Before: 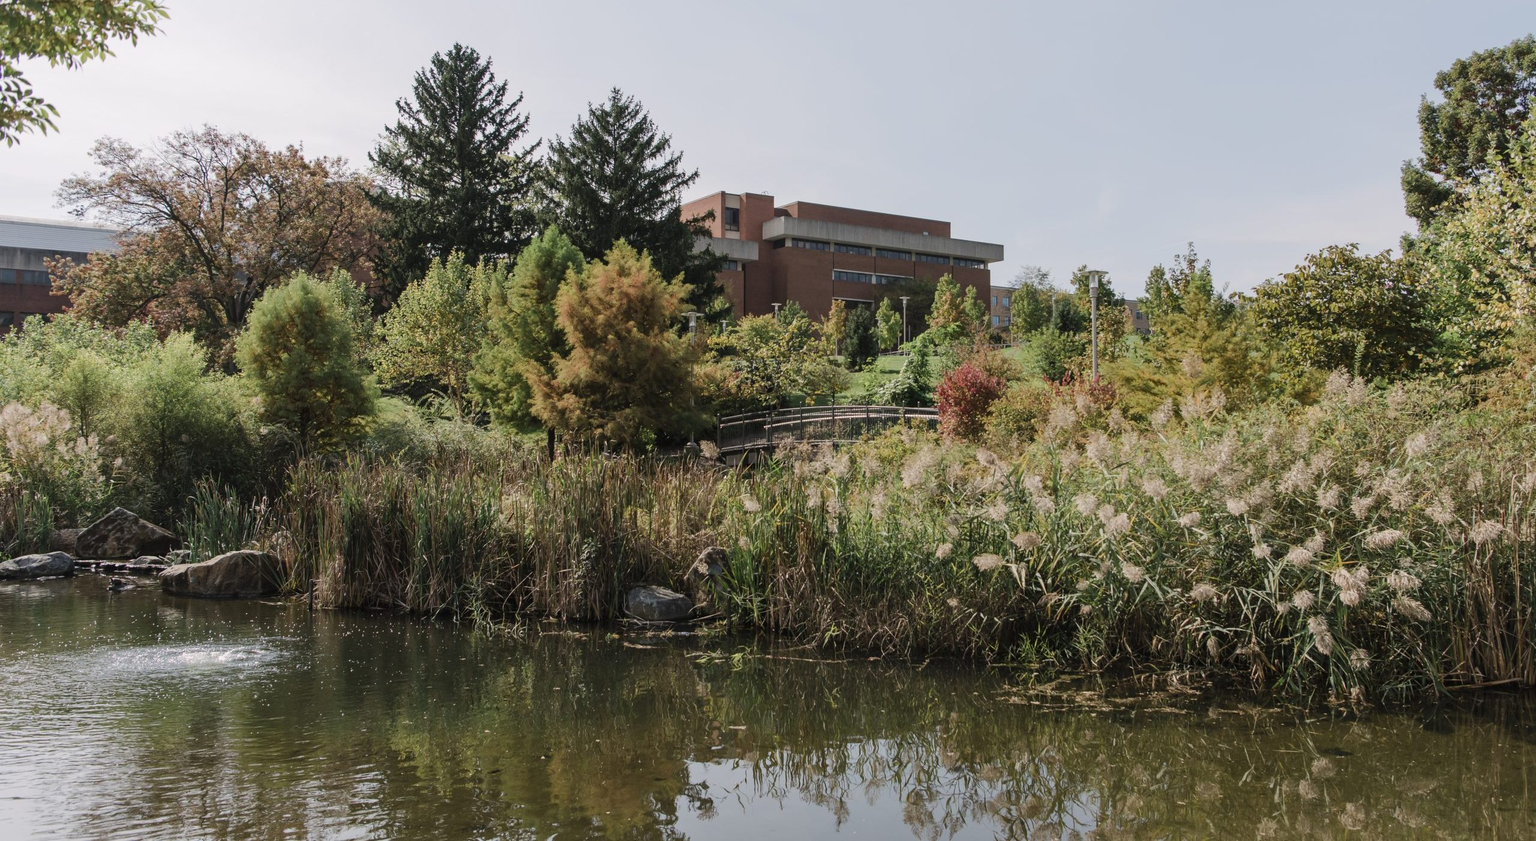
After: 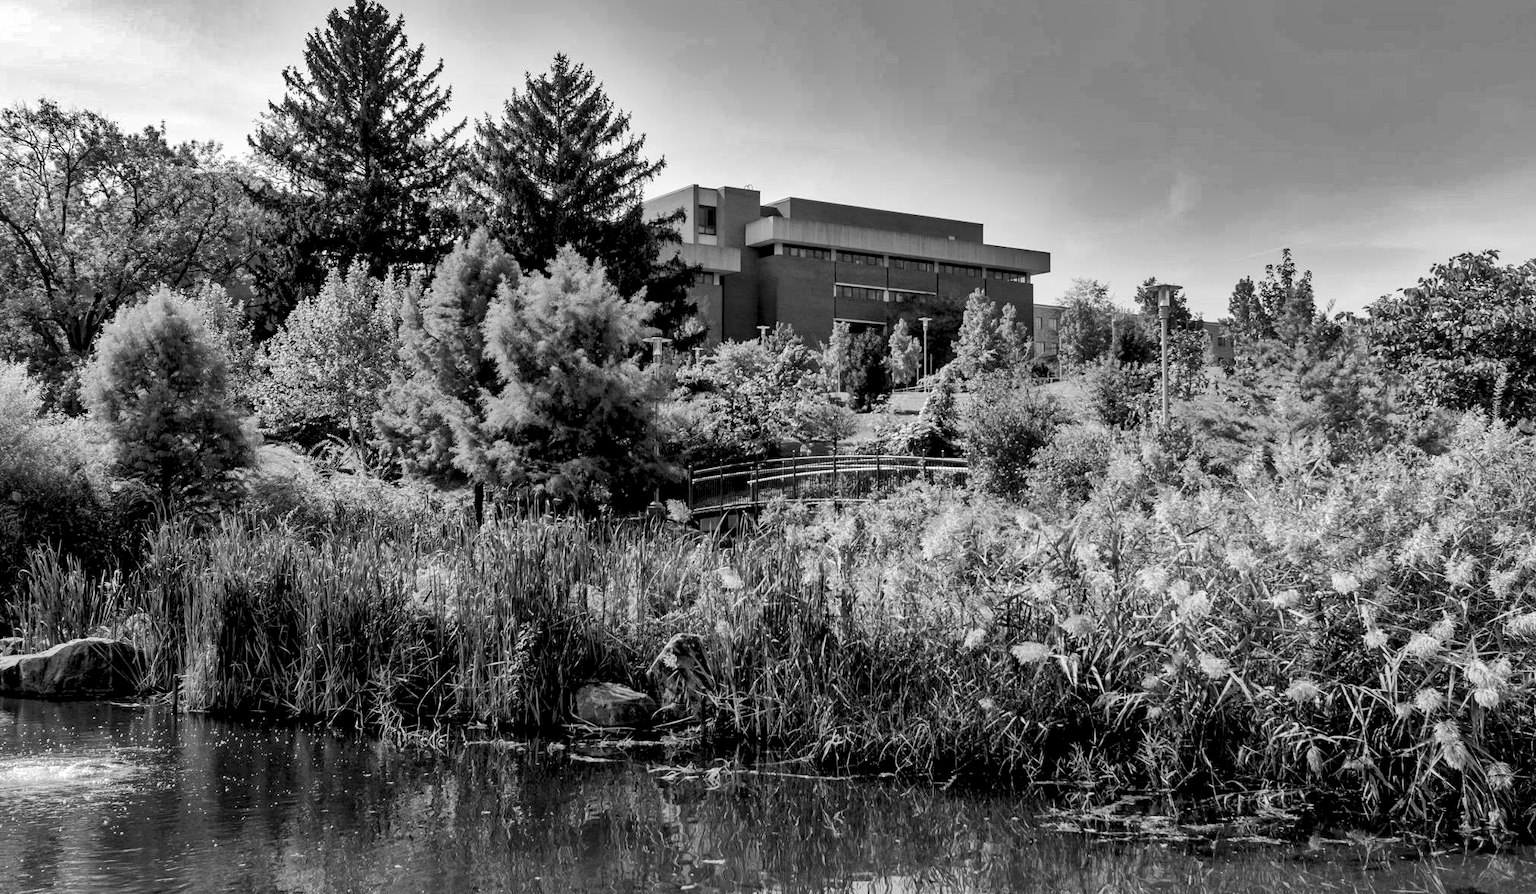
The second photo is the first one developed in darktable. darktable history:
monochrome: on, module defaults
local contrast: mode bilateral grid, contrast 20, coarseness 50, detail 171%, midtone range 0.2
white balance: red 1, blue 1
crop: left 11.225%, top 5.381%, right 9.565%, bottom 10.314%
rgb levels: levels [[0.013, 0.434, 0.89], [0, 0.5, 1], [0, 0.5, 1]]
levels: mode automatic, black 0.023%, white 99.97%, levels [0.062, 0.494, 0.925]
shadows and highlights: shadows 20.91, highlights -82.73, soften with gaussian
